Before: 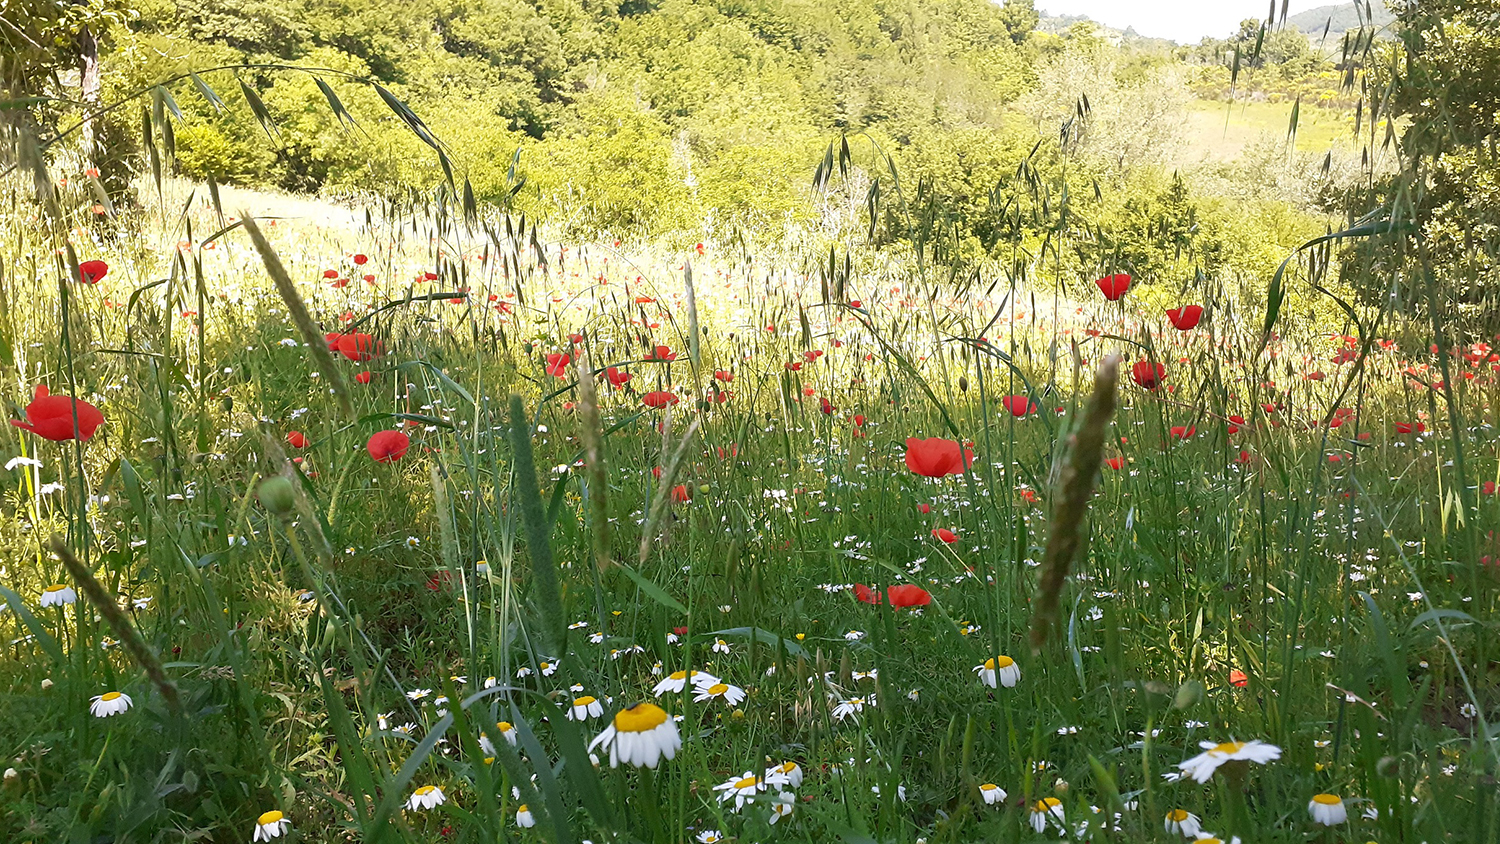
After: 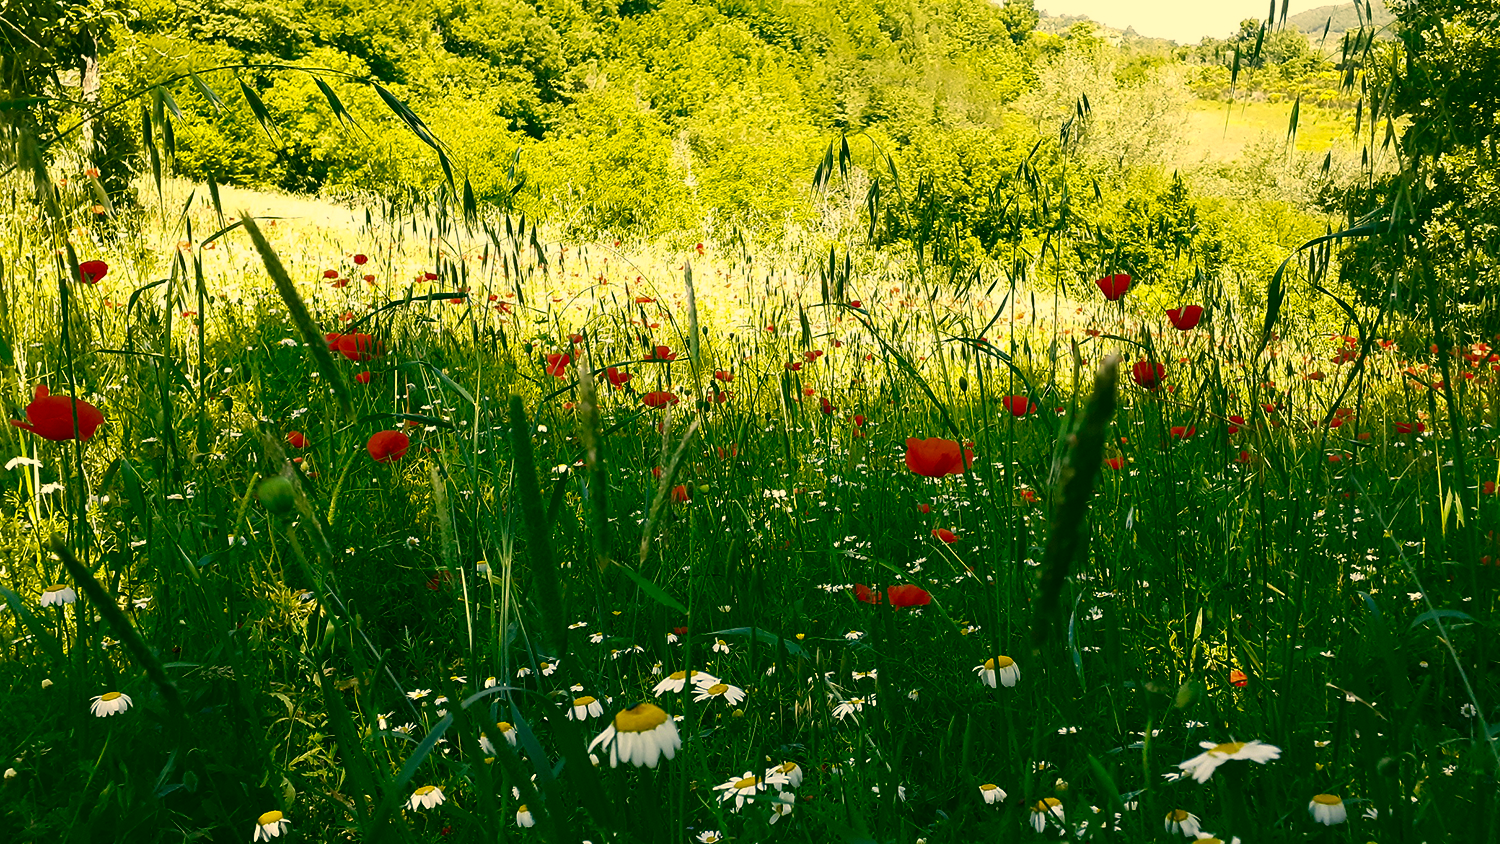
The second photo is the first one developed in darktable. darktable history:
contrast brightness saturation: contrast 0.103, brightness -0.267, saturation 0.144
color correction: highlights a* 5.67, highlights b* 33.15, shadows a* -25.96, shadows b* 3.91
